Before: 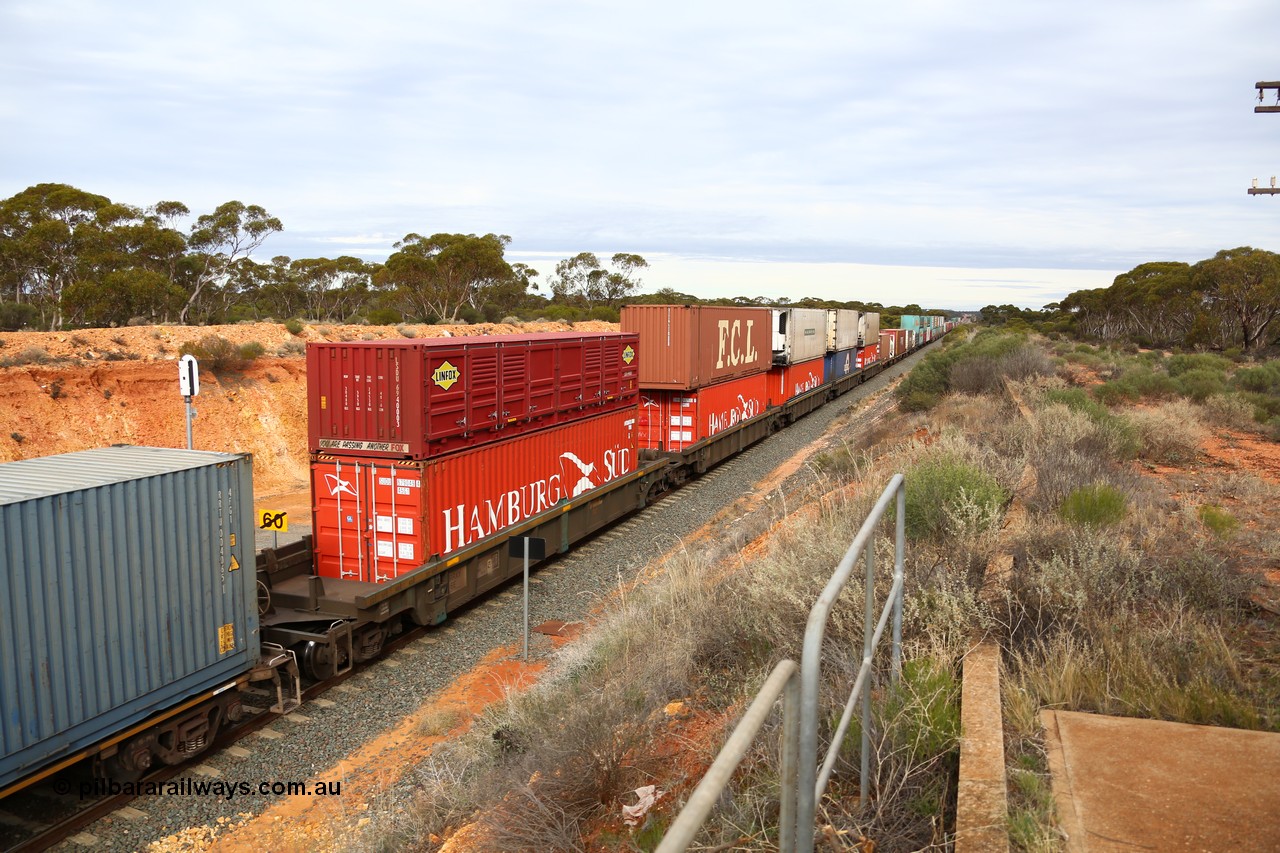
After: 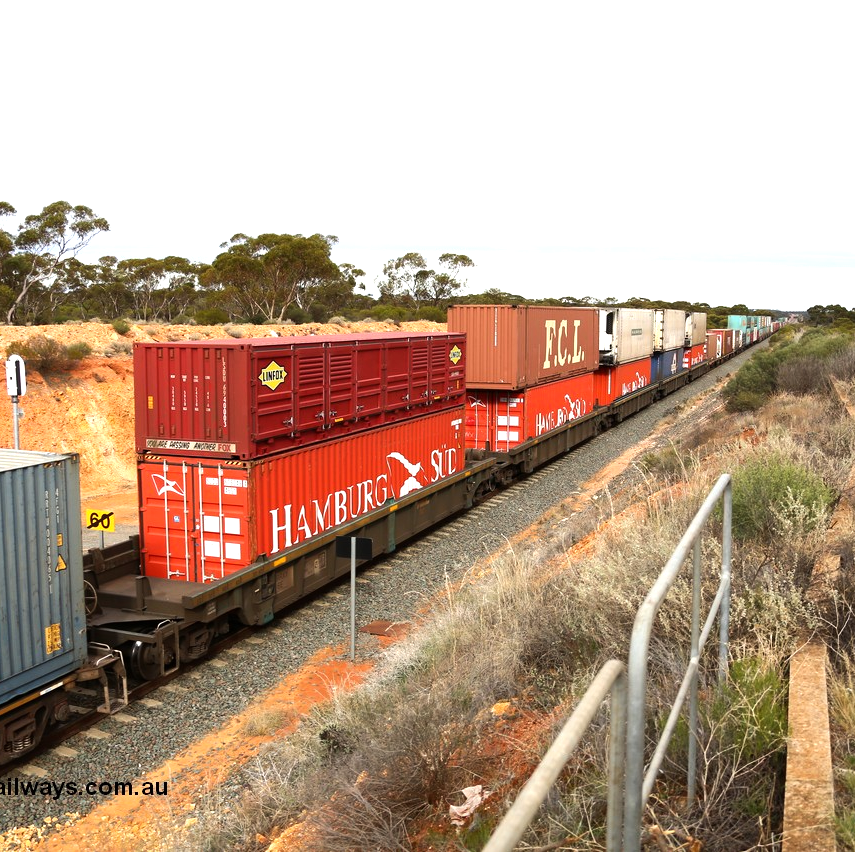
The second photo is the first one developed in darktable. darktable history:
crop and rotate: left 13.528%, right 19.611%
exposure: exposure 0.169 EV, compensate highlight preservation false
tone equalizer: -8 EV -0.454 EV, -7 EV -0.403 EV, -6 EV -0.294 EV, -5 EV -0.203 EV, -3 EV 0.226 EV, -2 EV 0.327 EV, -1 EV 0.396 EV, +0 EV 0.387 EV, edges refinement/feathering 500, mask exposure compensation -1.57 EV, preserve details no
